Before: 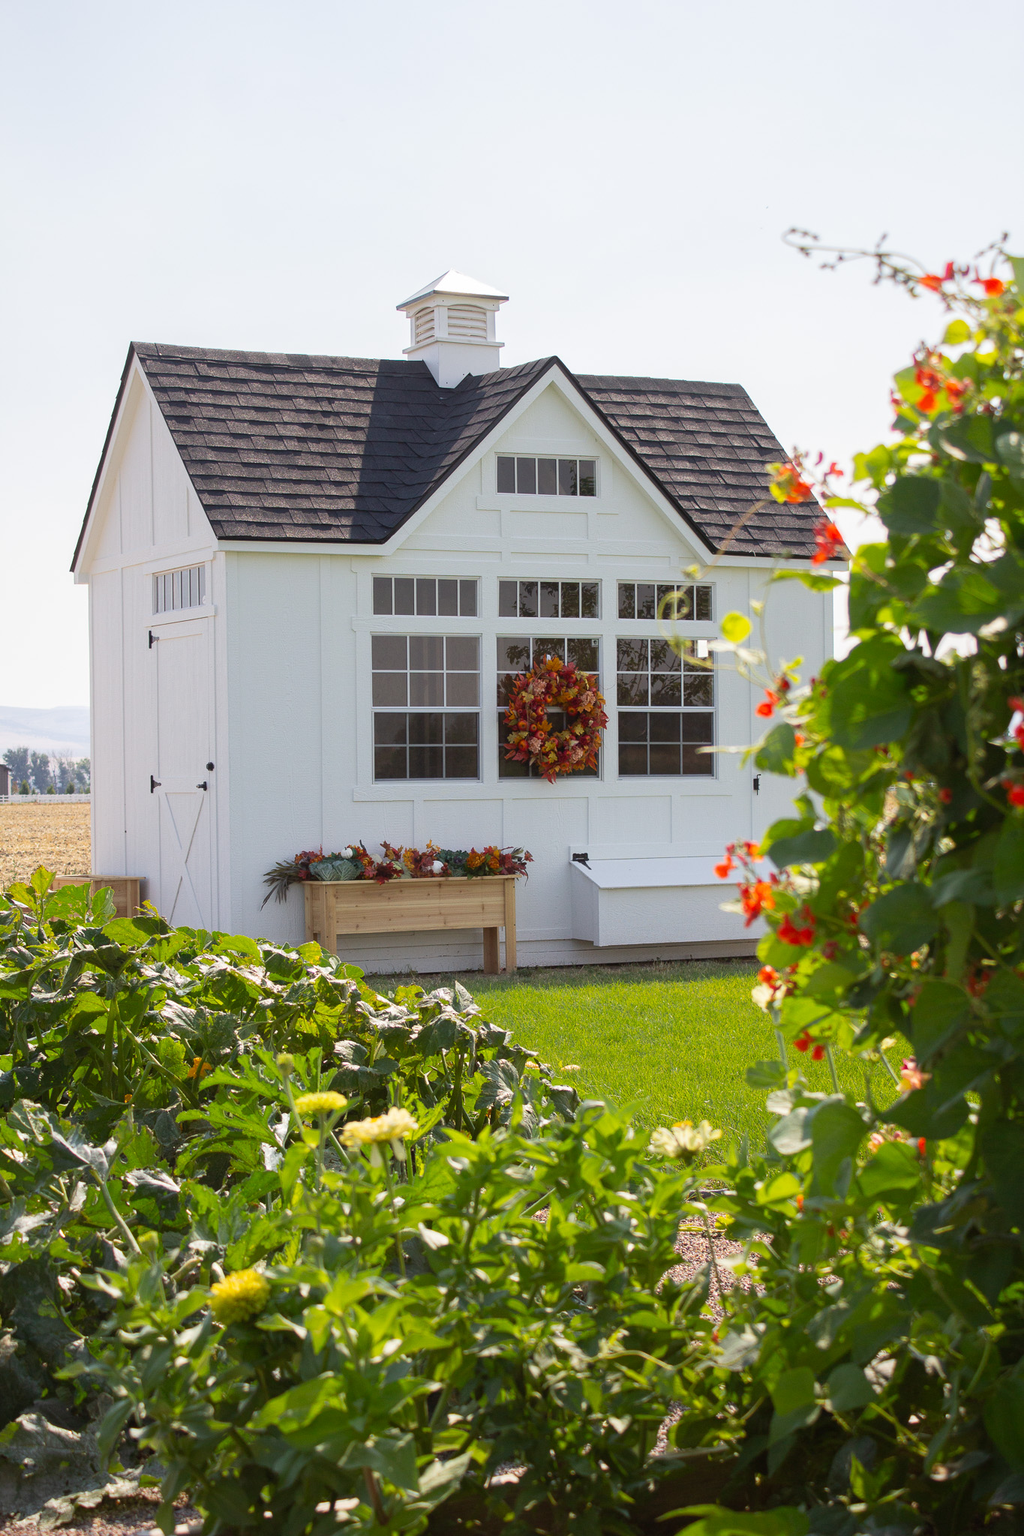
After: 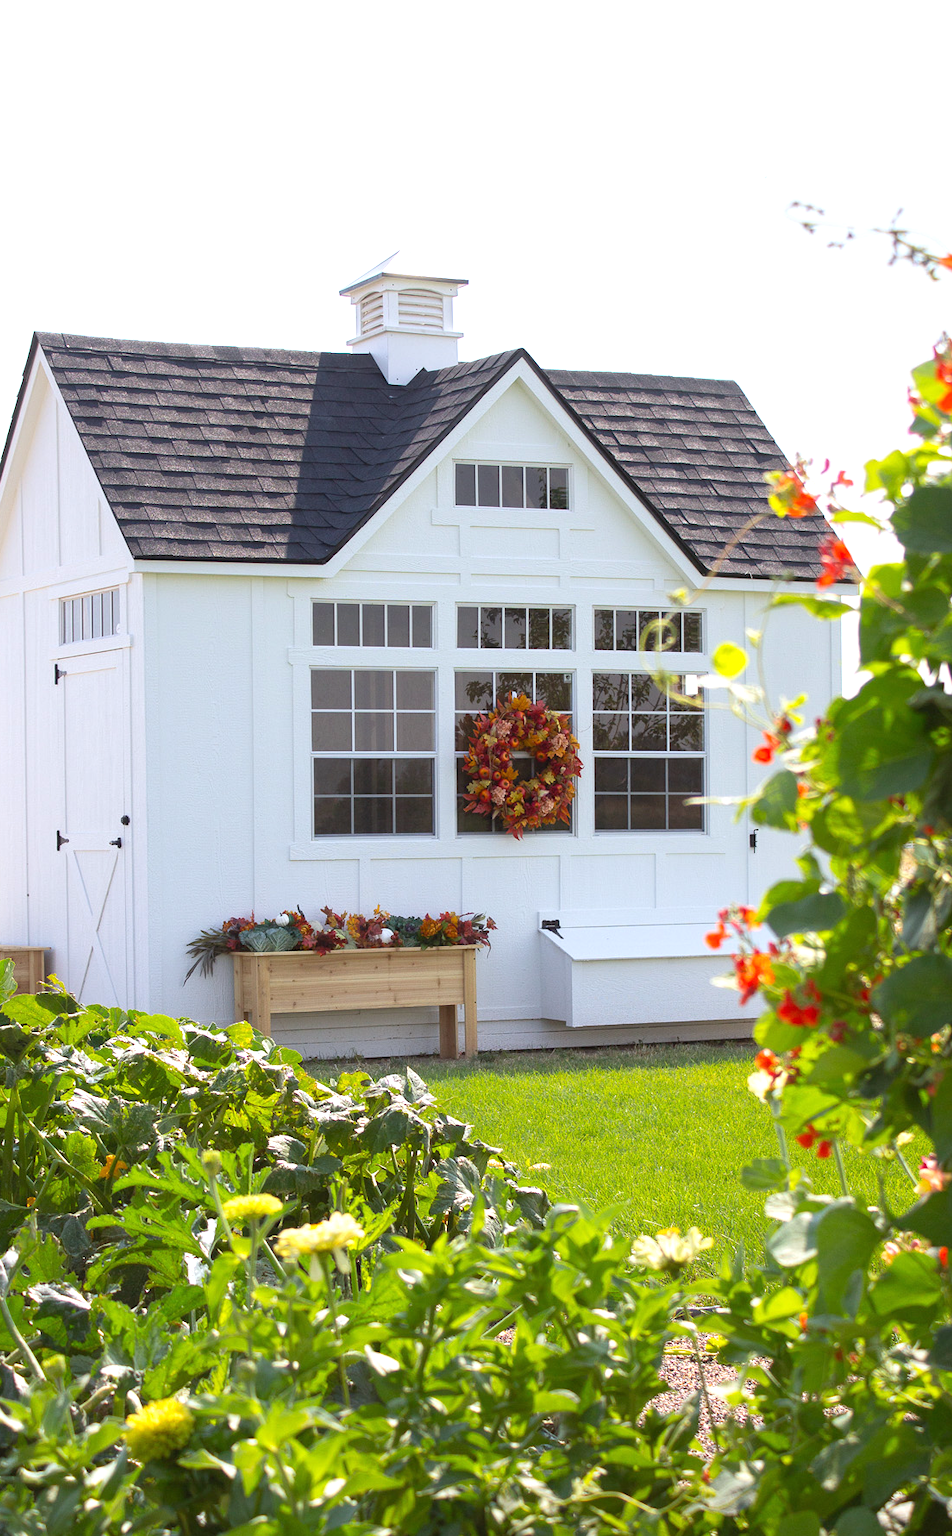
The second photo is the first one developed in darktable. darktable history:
exposure: black level correction 0, exposure 0.5 EV, compensate exposure bias true, compensate highlight preservation false
crop: left 9.929%, top 3.475%, right 9.188%, bottom 9.529%
white balance: red 0.976, blue 1.04
